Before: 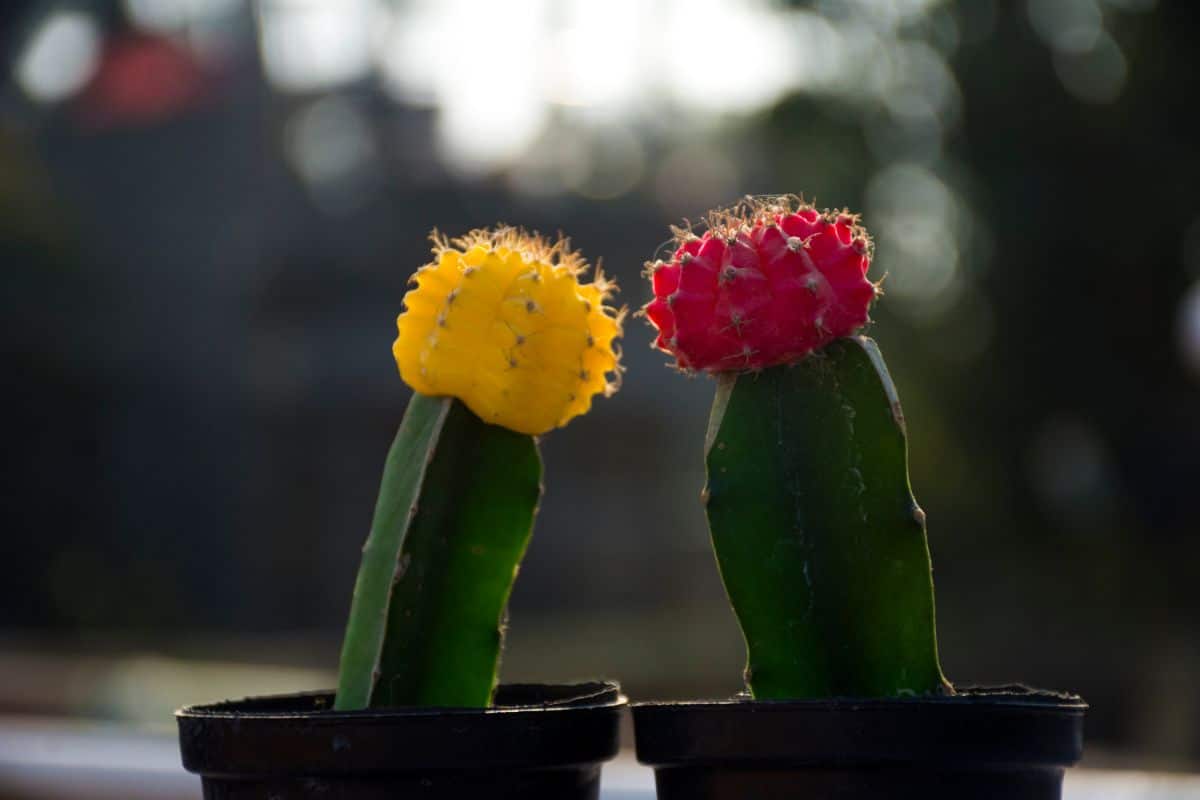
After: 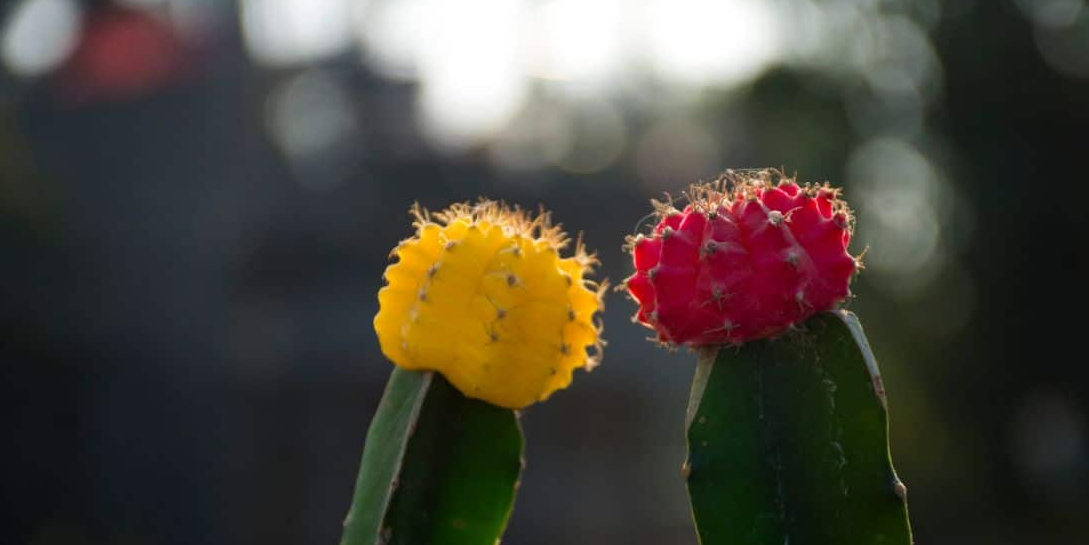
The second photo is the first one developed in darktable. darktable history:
crop: left 1.615%, top 3.369%, right 7.565%, bottom 28.444%
